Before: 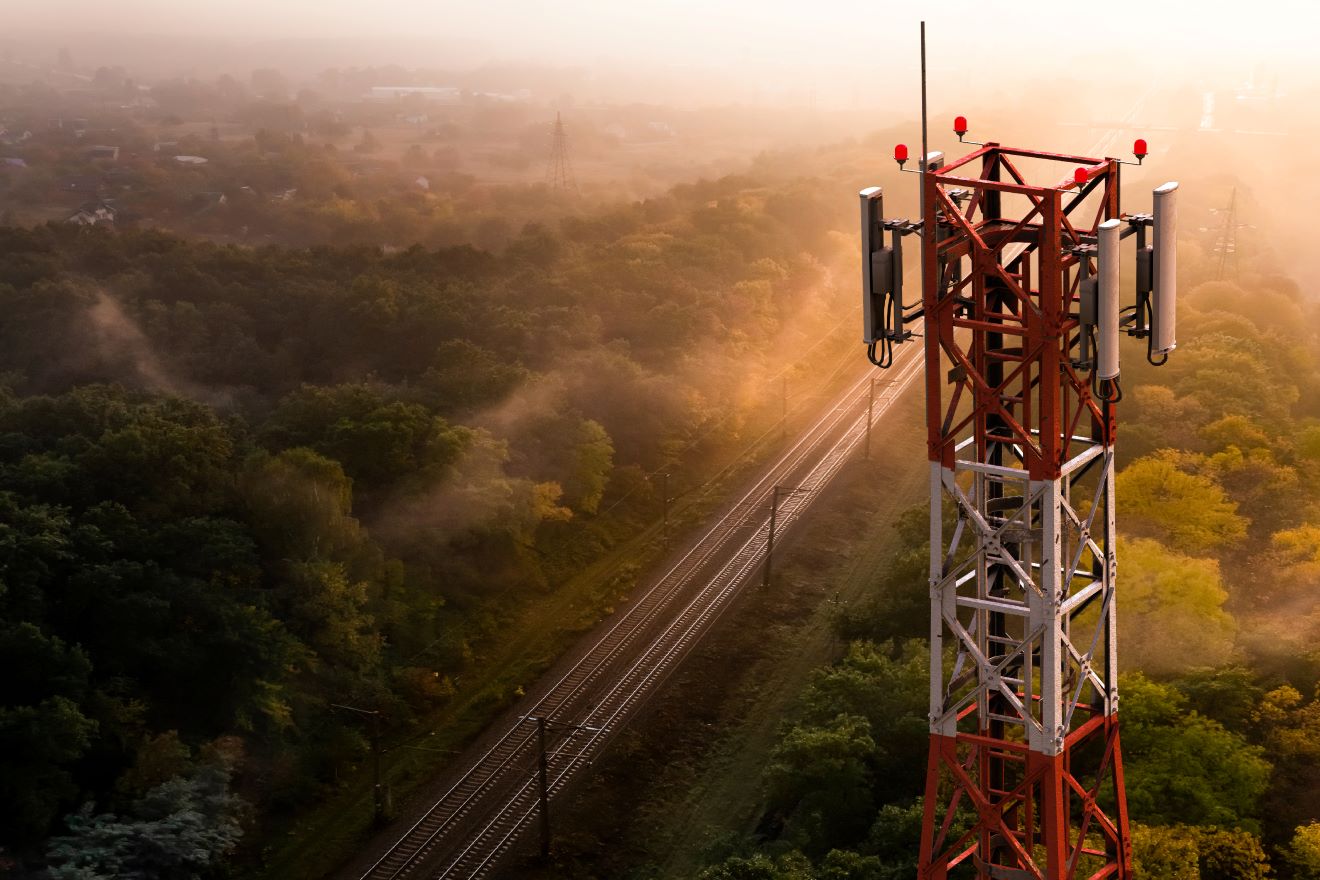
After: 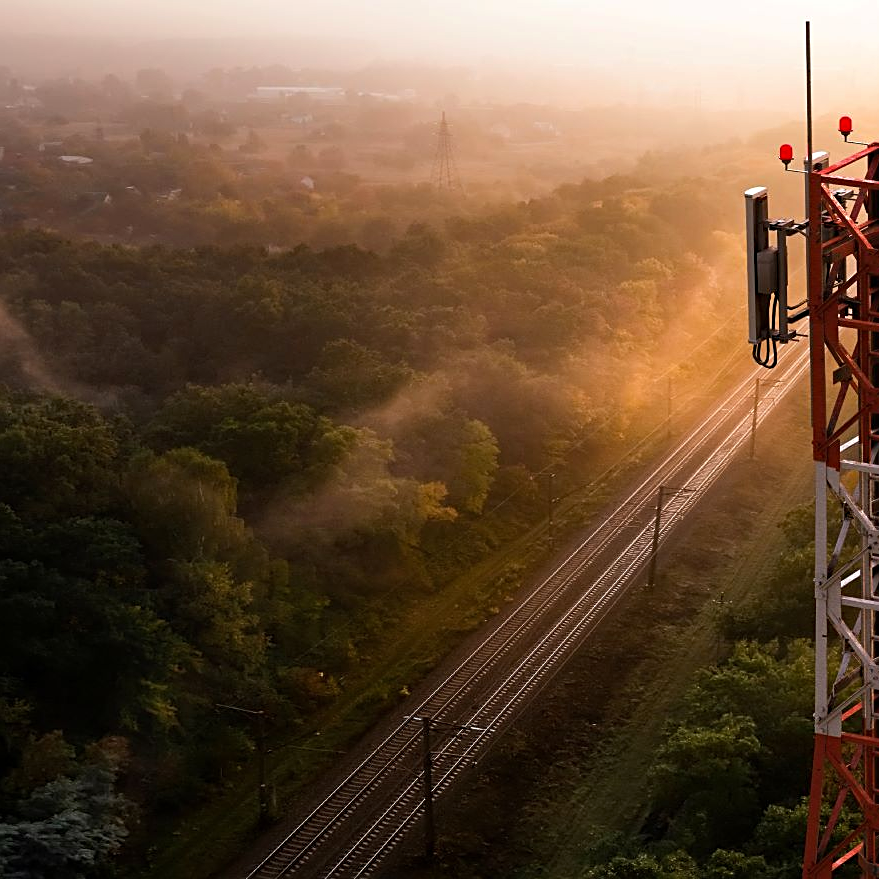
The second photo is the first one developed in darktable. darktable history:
crop and rotate: left 8.786%, right 24.548%
sharpen: on, module defaults
haze removal: compatibility mode true, adaptive false
